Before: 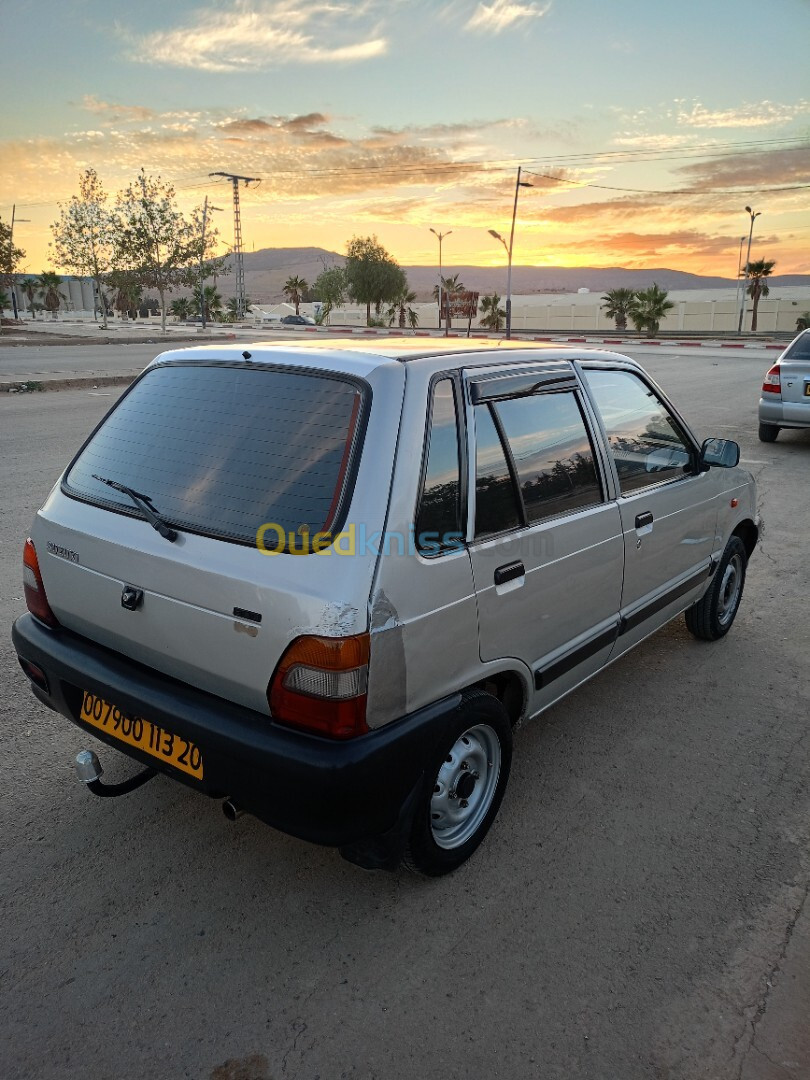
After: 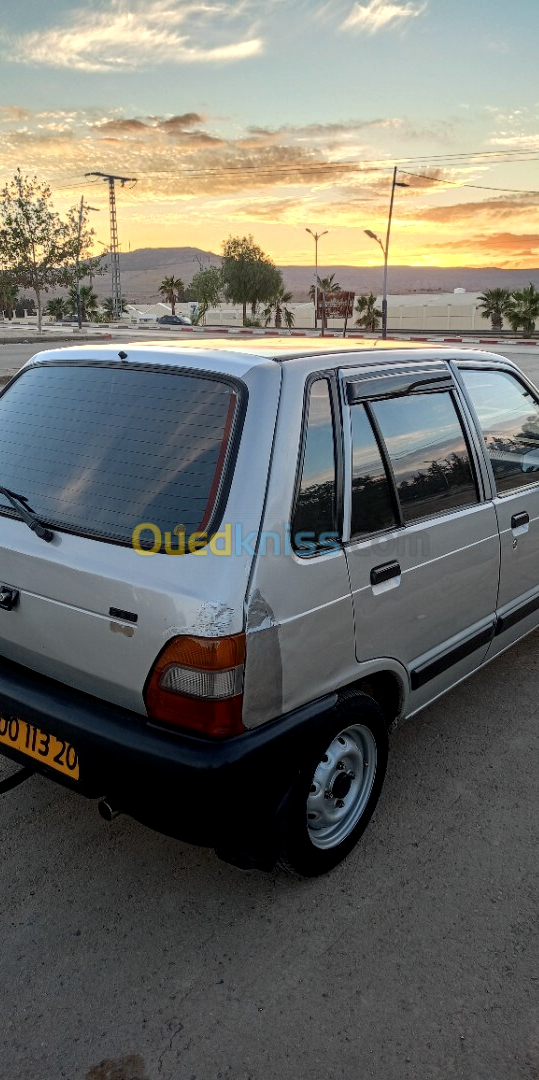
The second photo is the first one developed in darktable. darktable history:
local contrast: on, module defaults
crop: left 15.419%, right 17.914%
